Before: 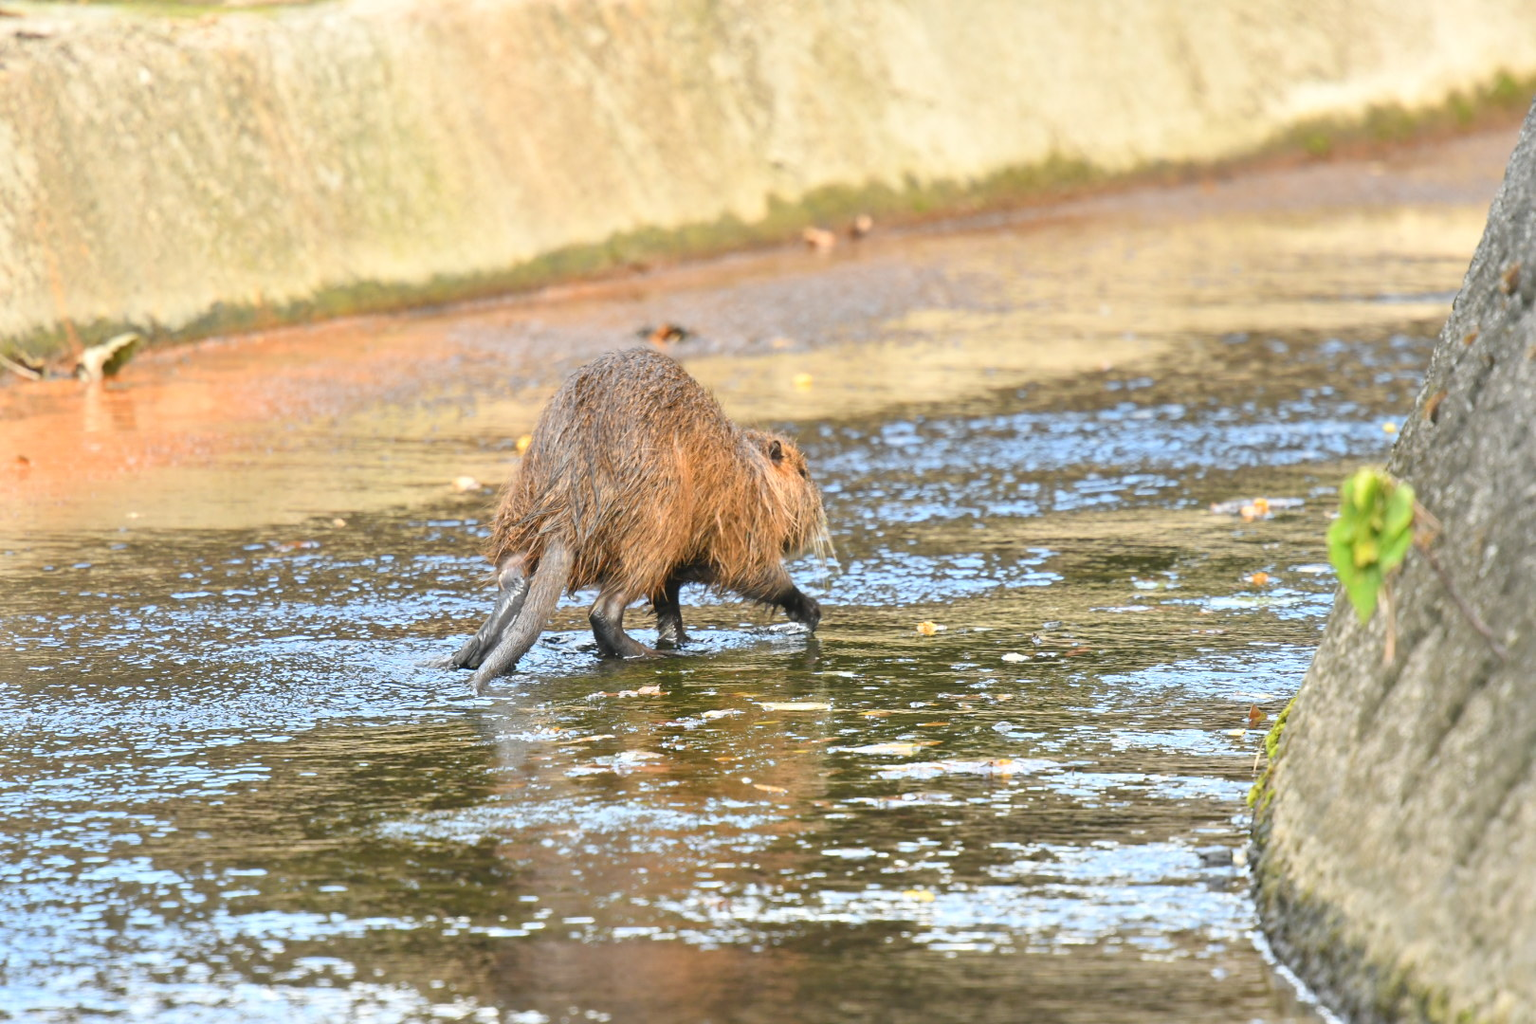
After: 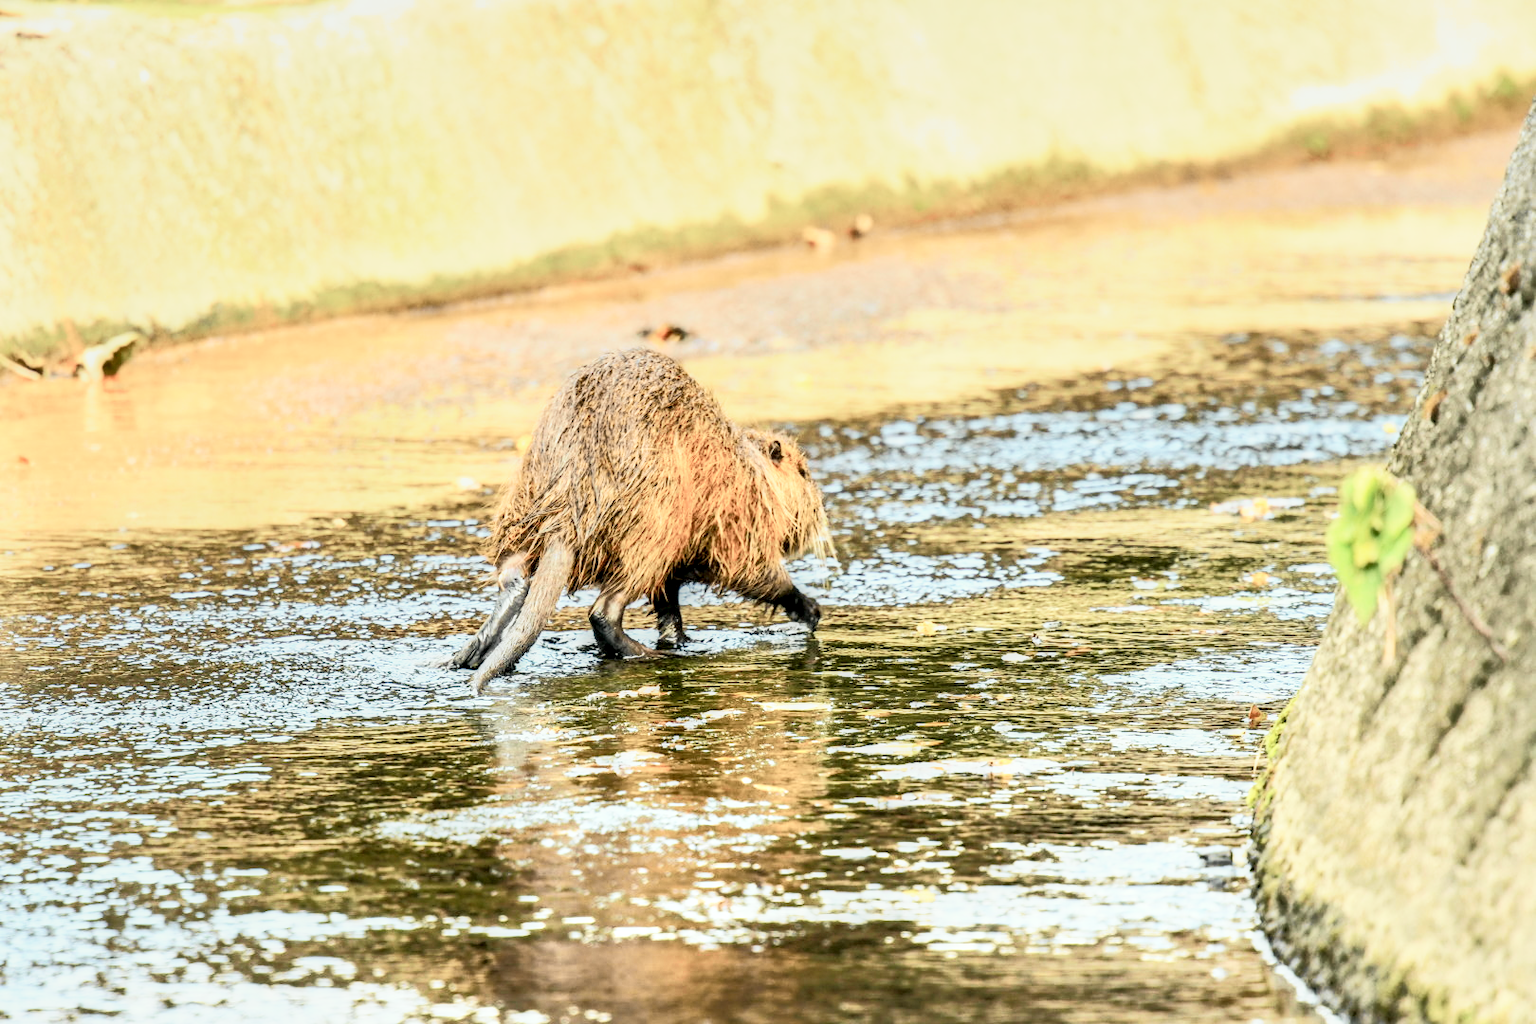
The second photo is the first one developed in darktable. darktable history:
tone curve: curves: ch0 [(0, 0.008) (0.081, 0.044) (0.177, 0.123) (0.283, 0.253) (0.416, 0.449) (0.495, 0.524) (0.661, 0.756) (0.796, 0.859) (1, 0.951)]; ch1 [(0, 0) (0.161, 0.092) (0.35, 0.33) (0.392, 0.392) (0.427, 0.426) (0.479, 0.472) (0.505, 0.5) (0.521, 0.524) (0.567, 0.556) (0.583, 0.588) (0.625, 0.627) (0.678, 0.733) (1, 1)]; ch2 [(0, 0) (0.346, 0.362) (0.404, 0.427) (0.502, 0.499) (0.531, 0.523) (0.544, 0.561) (0.58, 0.59) (0.629, 0.642) (0.717, 0.678) (1, 1)], color space Lab, independent channels, preserve colors none
local contrast: highlights 20%, shadows 70%, detail 170%
base curve: curves: ch0 [(0, 0) (0.088, 0.125) (0.176, 0.251) (0.354, 0.501) (0.613, 0.749) (1, 0.877)], preserve colors none
white balance: red 1.029, blue 0.92
